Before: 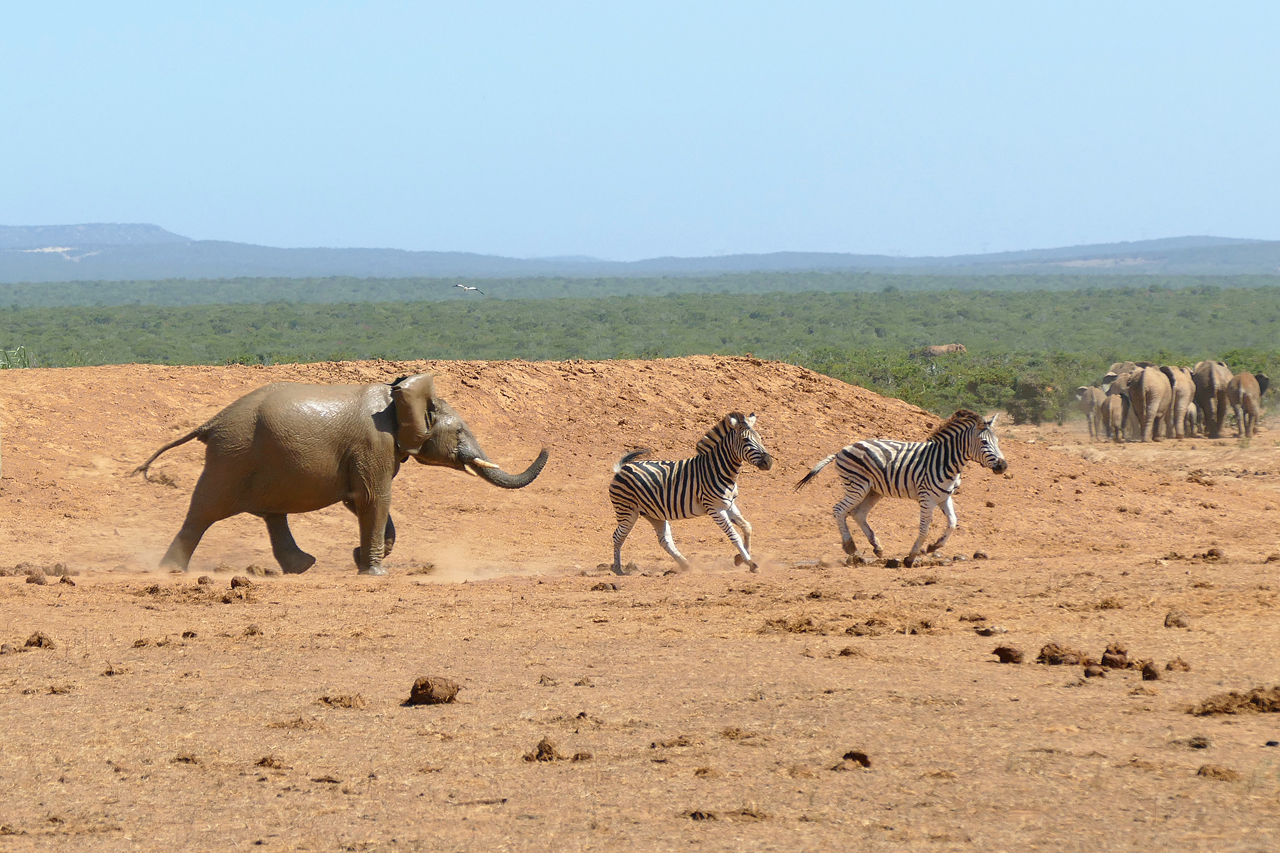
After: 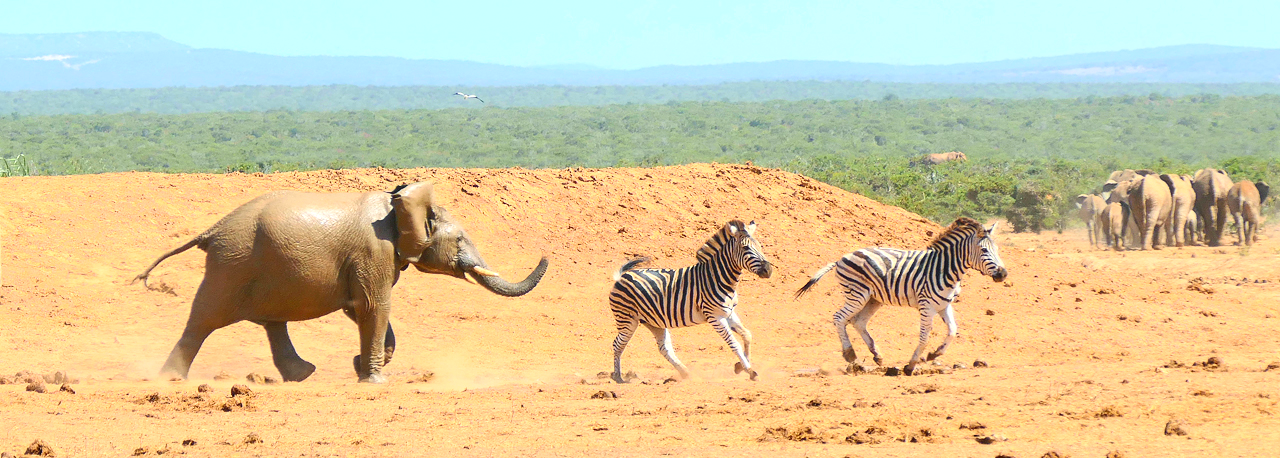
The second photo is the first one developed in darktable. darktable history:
contrast brightness saturation: contrast 0.245, brightness 0.244, saturation 0.372
crop and rotate: top 22.67%, bottom 23.595%
levels: black 0.083%
exposure: compensate exposure bias true, compensate highlight preservation false
